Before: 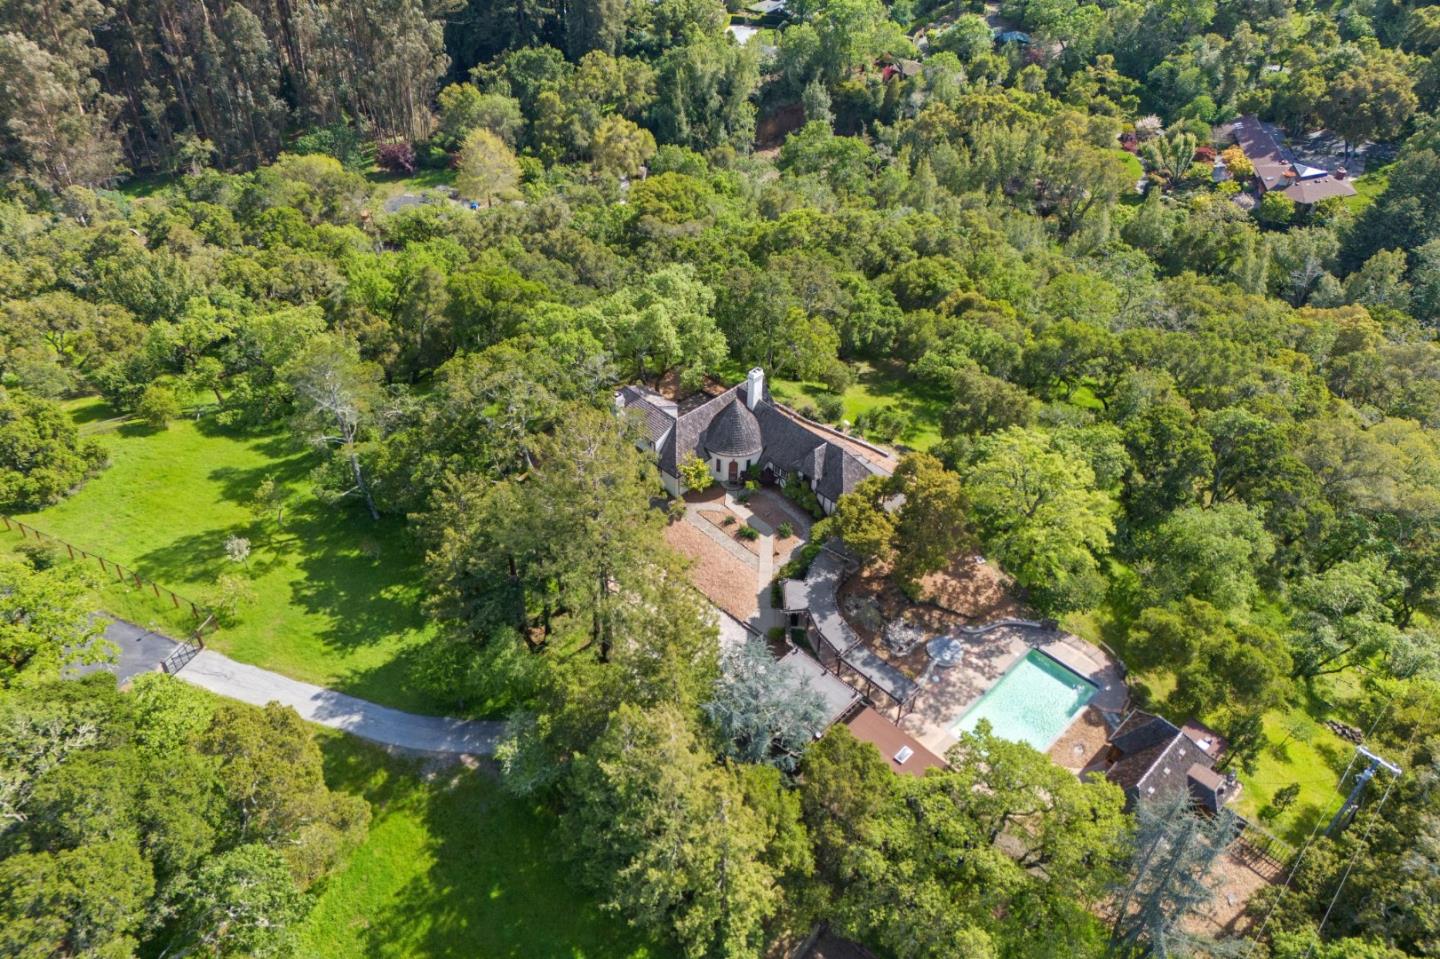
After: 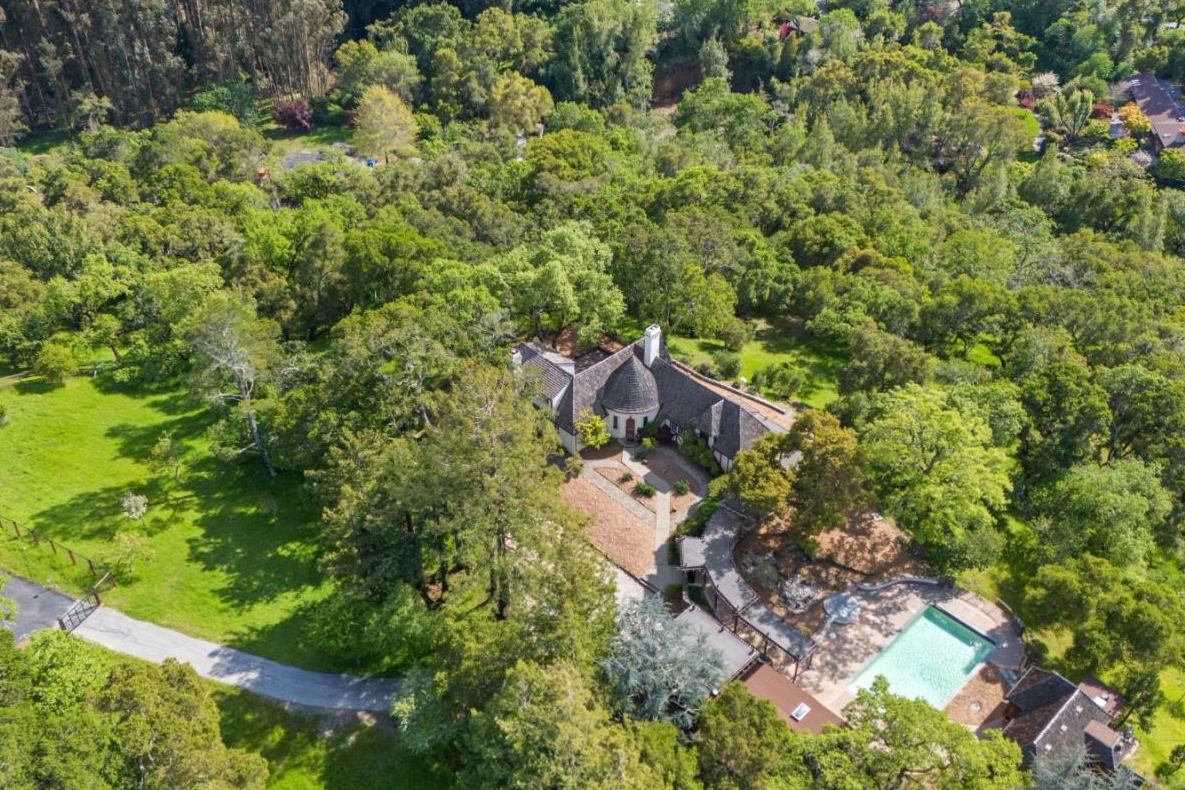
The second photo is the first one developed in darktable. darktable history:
crop and rotate: left 7.158%, top 4.498%, right 10.532%, bottom 13.042%
